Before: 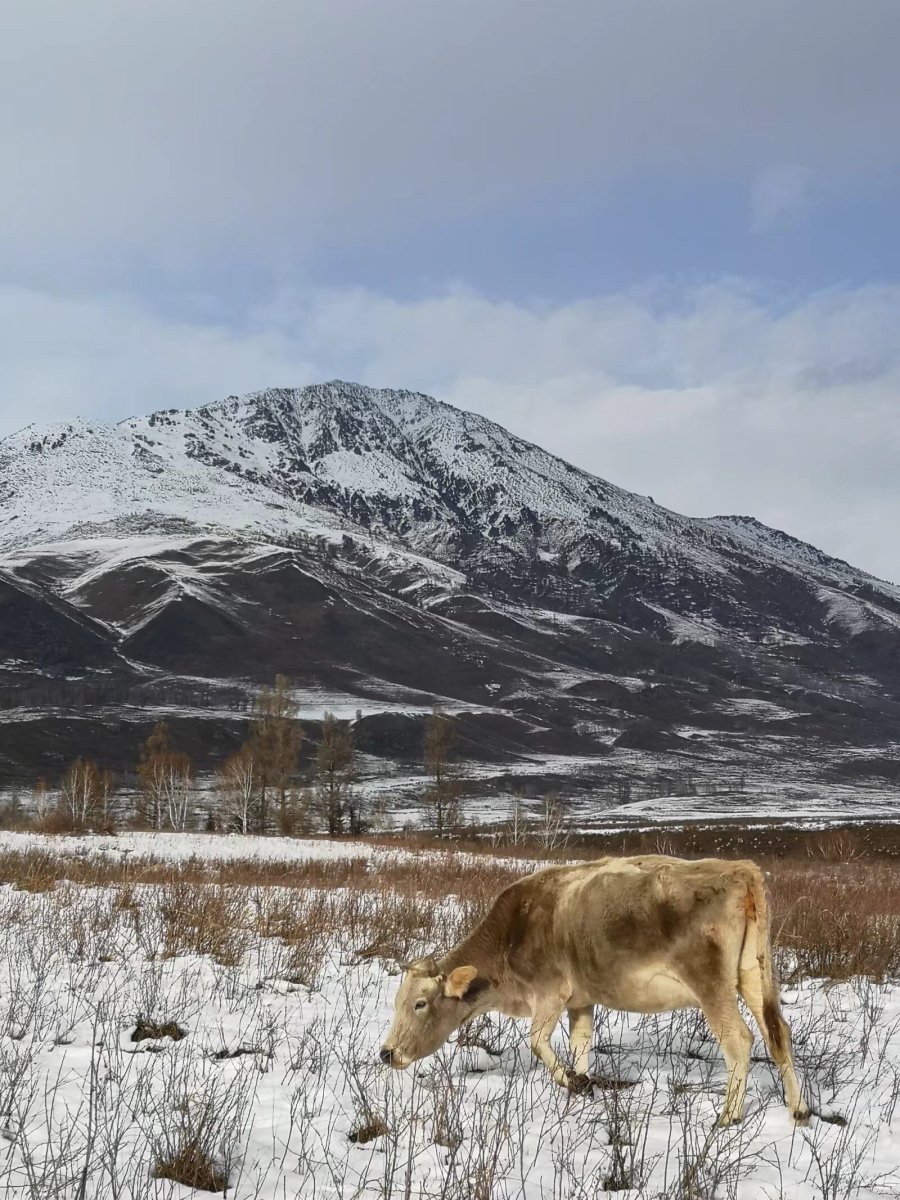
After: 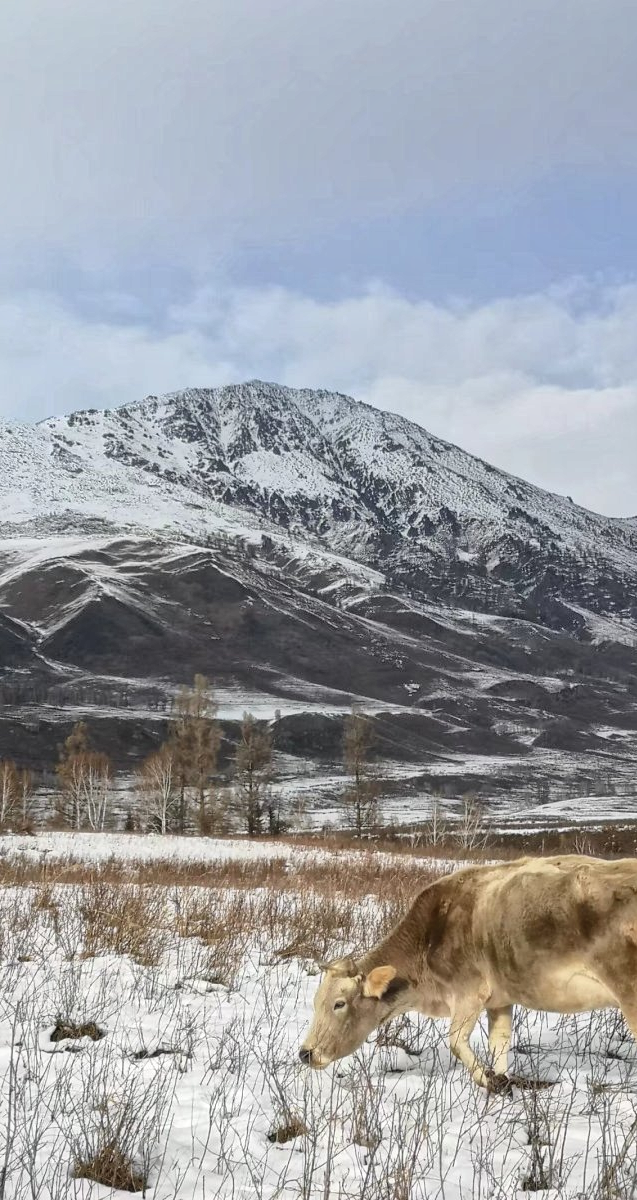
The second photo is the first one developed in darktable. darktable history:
global tonemap: drago (1, 100), detail 1
crop and rotate: left 9.061%, right 20.142%
